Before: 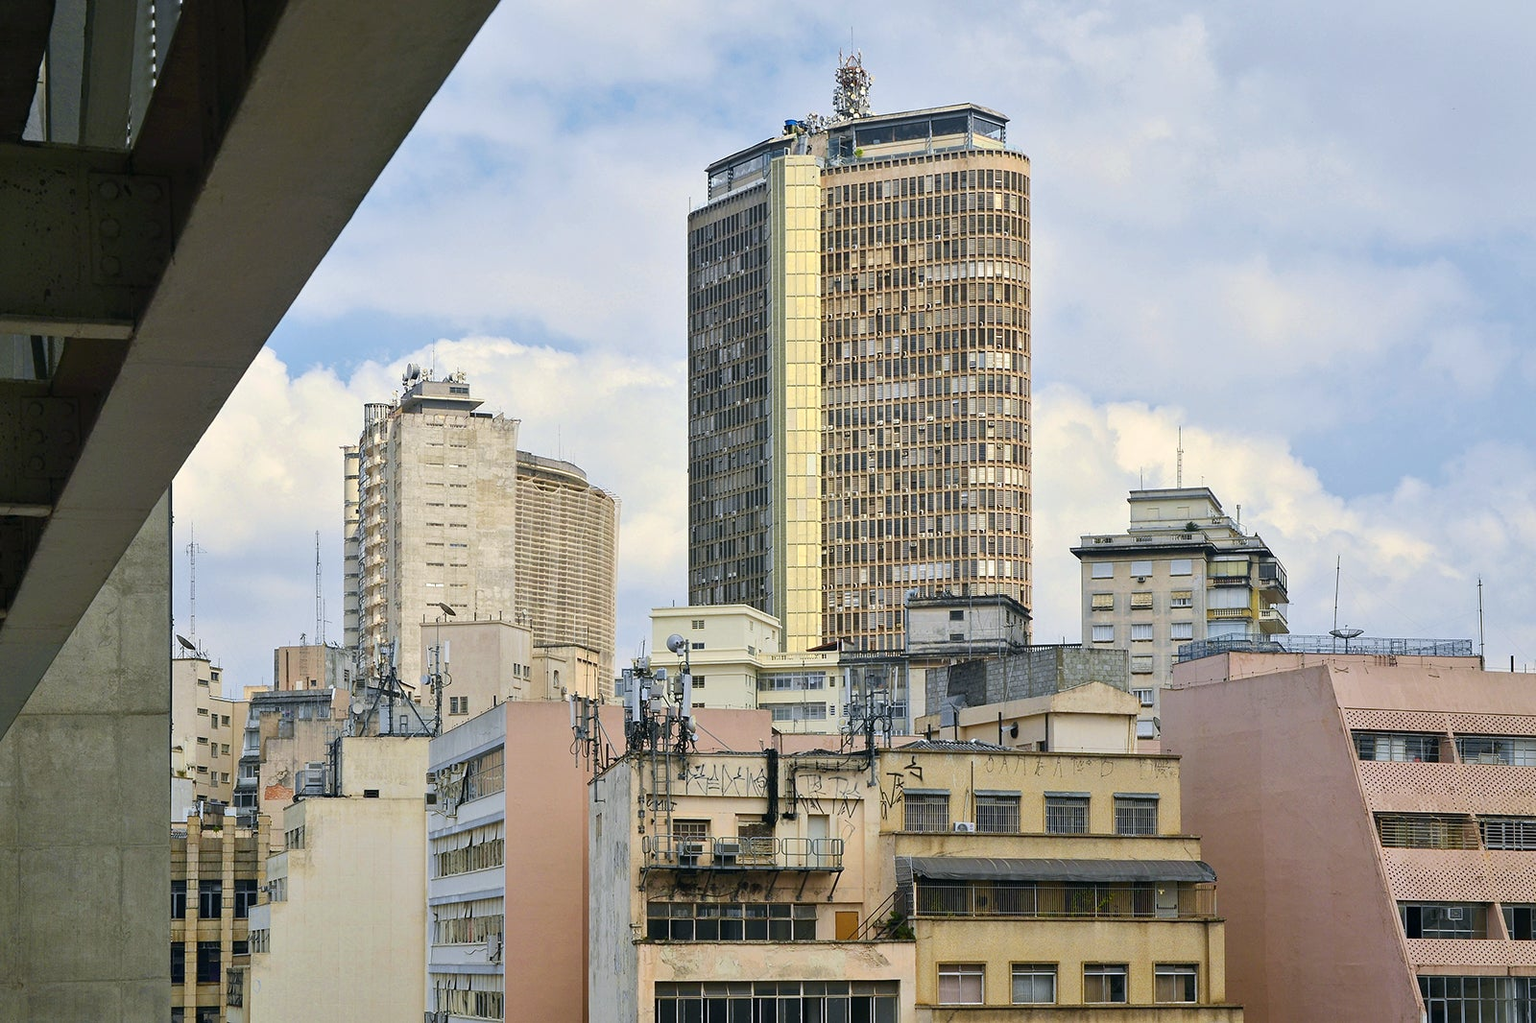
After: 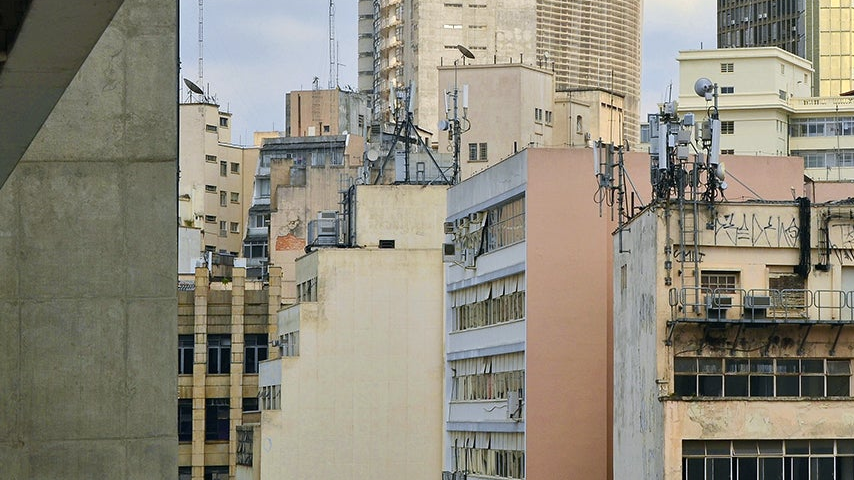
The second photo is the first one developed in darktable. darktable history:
crop and rotate: top 54.778%, right 46.61%, bottom 0.159%
white balance: emerald 1
